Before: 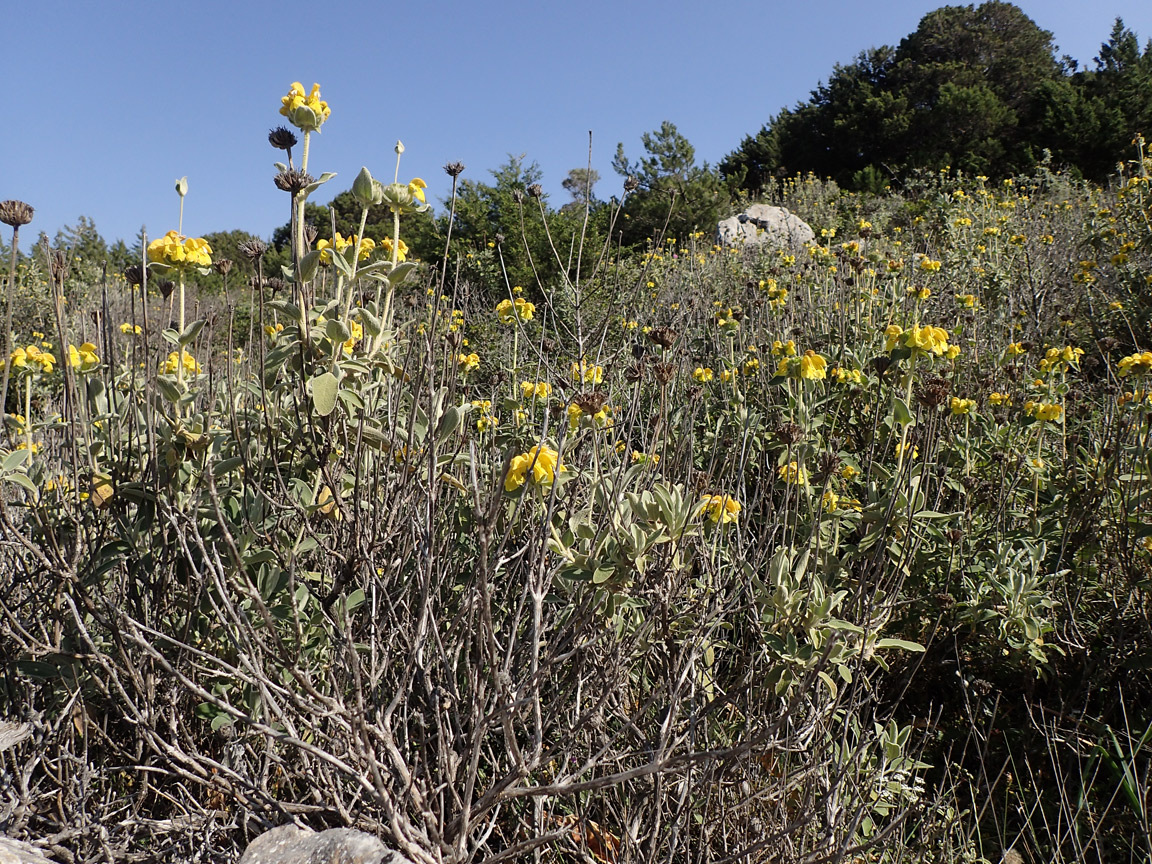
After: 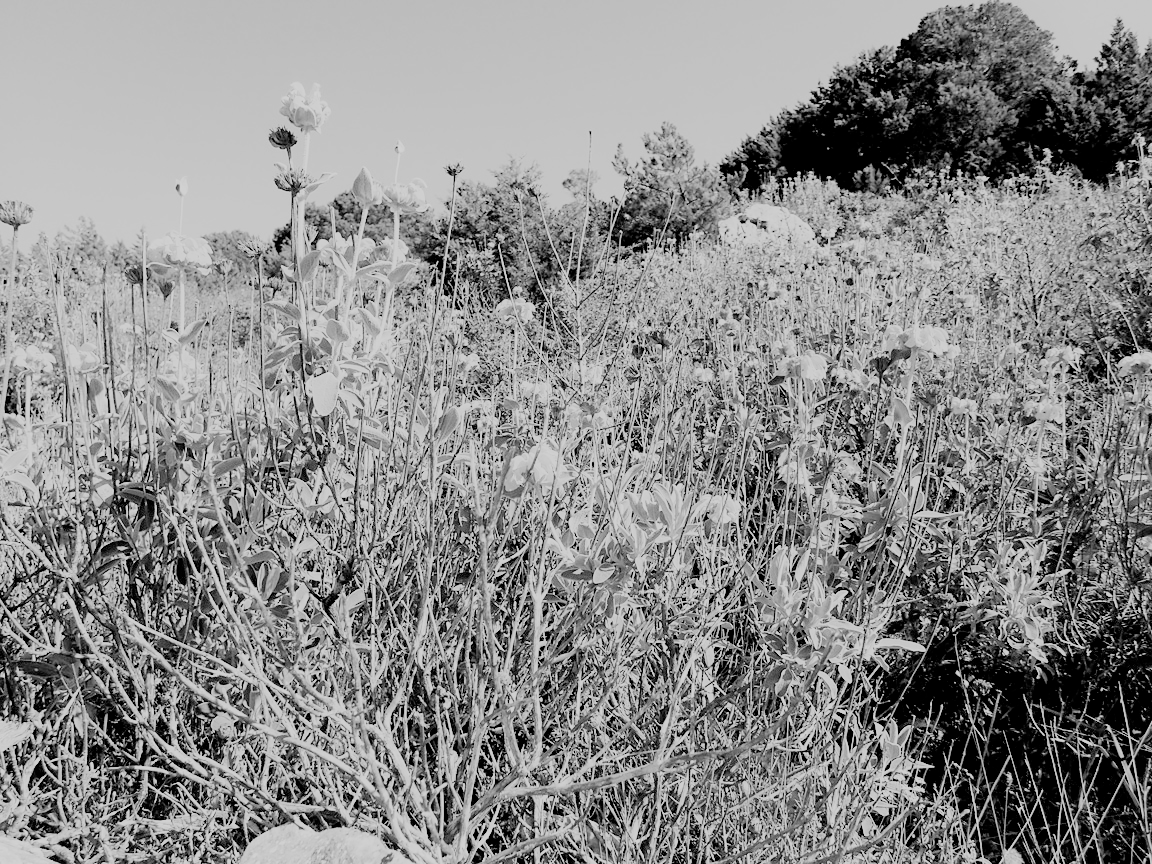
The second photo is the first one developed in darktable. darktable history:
monochrome: on, module defaults
white balance: red 4.26, blue 1.802
filmic rgb: black relative exposure -3.21 EV, white relative exposure 7.02 EV, hardness 1.46, contrast 1.35
